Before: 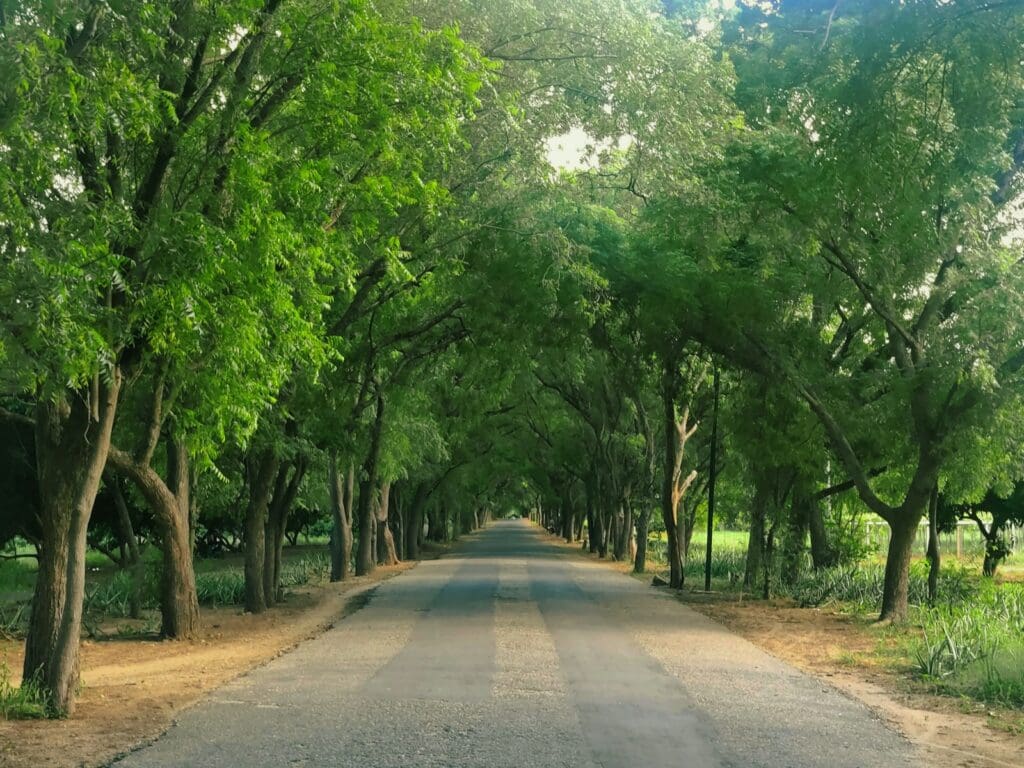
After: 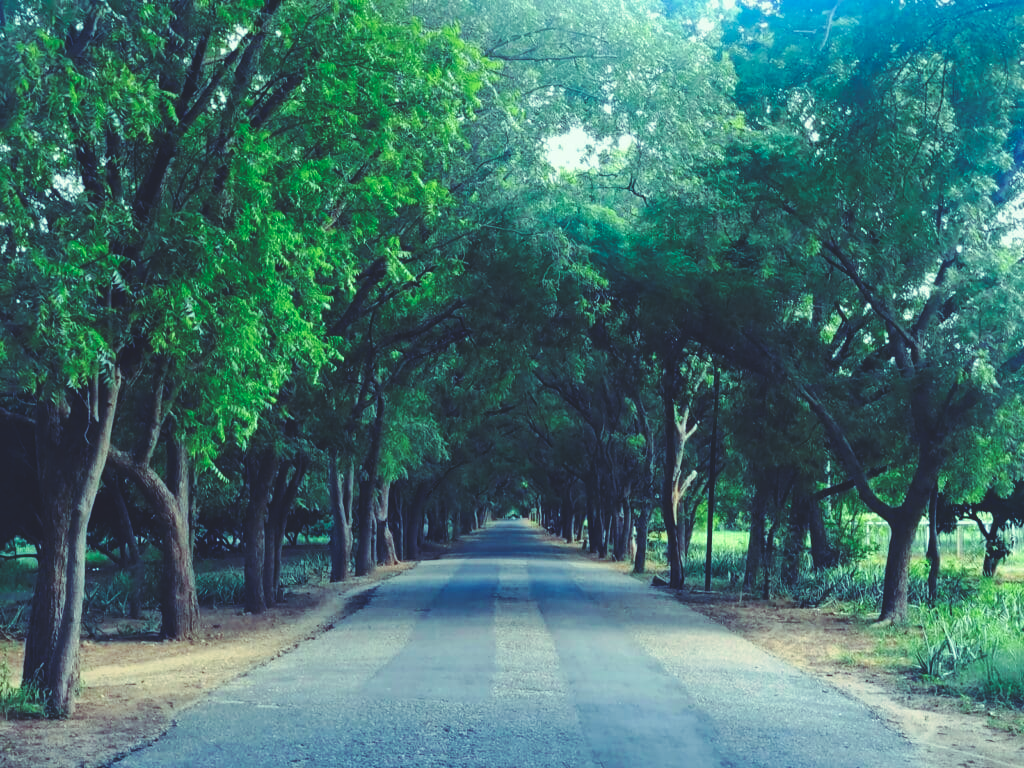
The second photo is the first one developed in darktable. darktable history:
base curve: curves: ch0 [(0, 0) (0.036, 0.025) (0.121, 0.166) (0.206, 0.329) (0.605, 0.79) (1, 1)], preserve colors none
rgb curve: curves: ch0 [(0, 0.186) (0.314, 0.284) (0.576, 0.466) (0.805, 0.691) (0.936, 0.886)]; ch1 [(0, 0.186) (0.314, 0.284) (0.581, 0.534) (0.771, 0.746) (0.936, 0.958)]; ch2 [(0, 0.216) (0.275, 0.39) (1, 1)], mode RGB, independent channels, compensate middle gray true, preserve colors none
